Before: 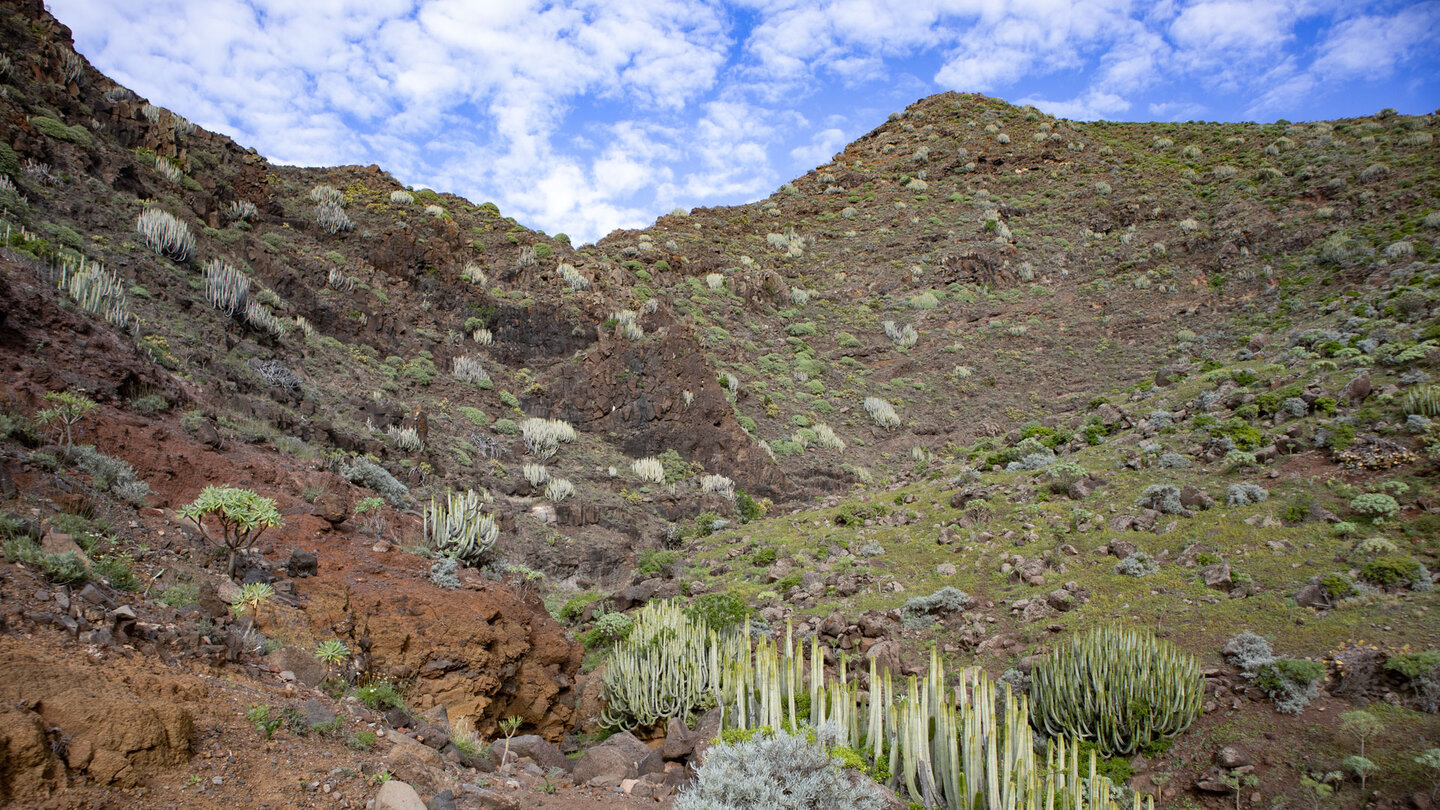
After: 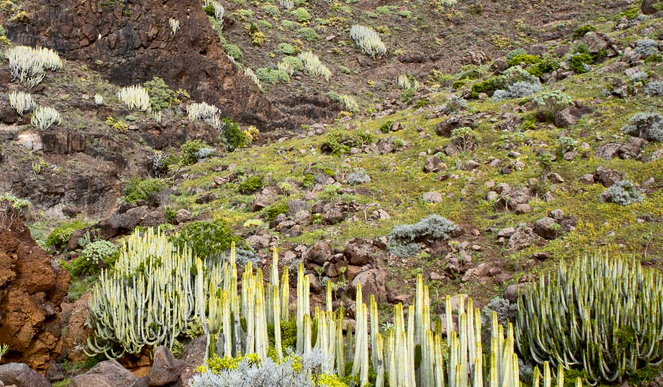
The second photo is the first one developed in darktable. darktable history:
crop: left 35.714%, top 46.042%, right 18.182%, bottom 6.127%
contrast brightness saturation: contrast 0.224
color zones: curves: ch0 [(0, 0.511) (0.143, 0.531) (0.286, 0.56) (0.429, 0.5) (0.571, 0.5) (0.714, 0.5) (0.857, 0.5) (1, 0.5)]; ch1 [(0, 0.525) (0.143, 0.705) (0.286, 0.715) (0.429, 0.35) (0.571, 0.35) (0.714, 0.35) (0.857, 0.4) (1, 0.4)]; ch2 [(0, 0.572) (0.143, 0.512) (0.286, 0.473) (0.429, 0.45) (0.571, 0.5) (0.714, 0.5) (0.857, 0.518) (1, 0.518)]
